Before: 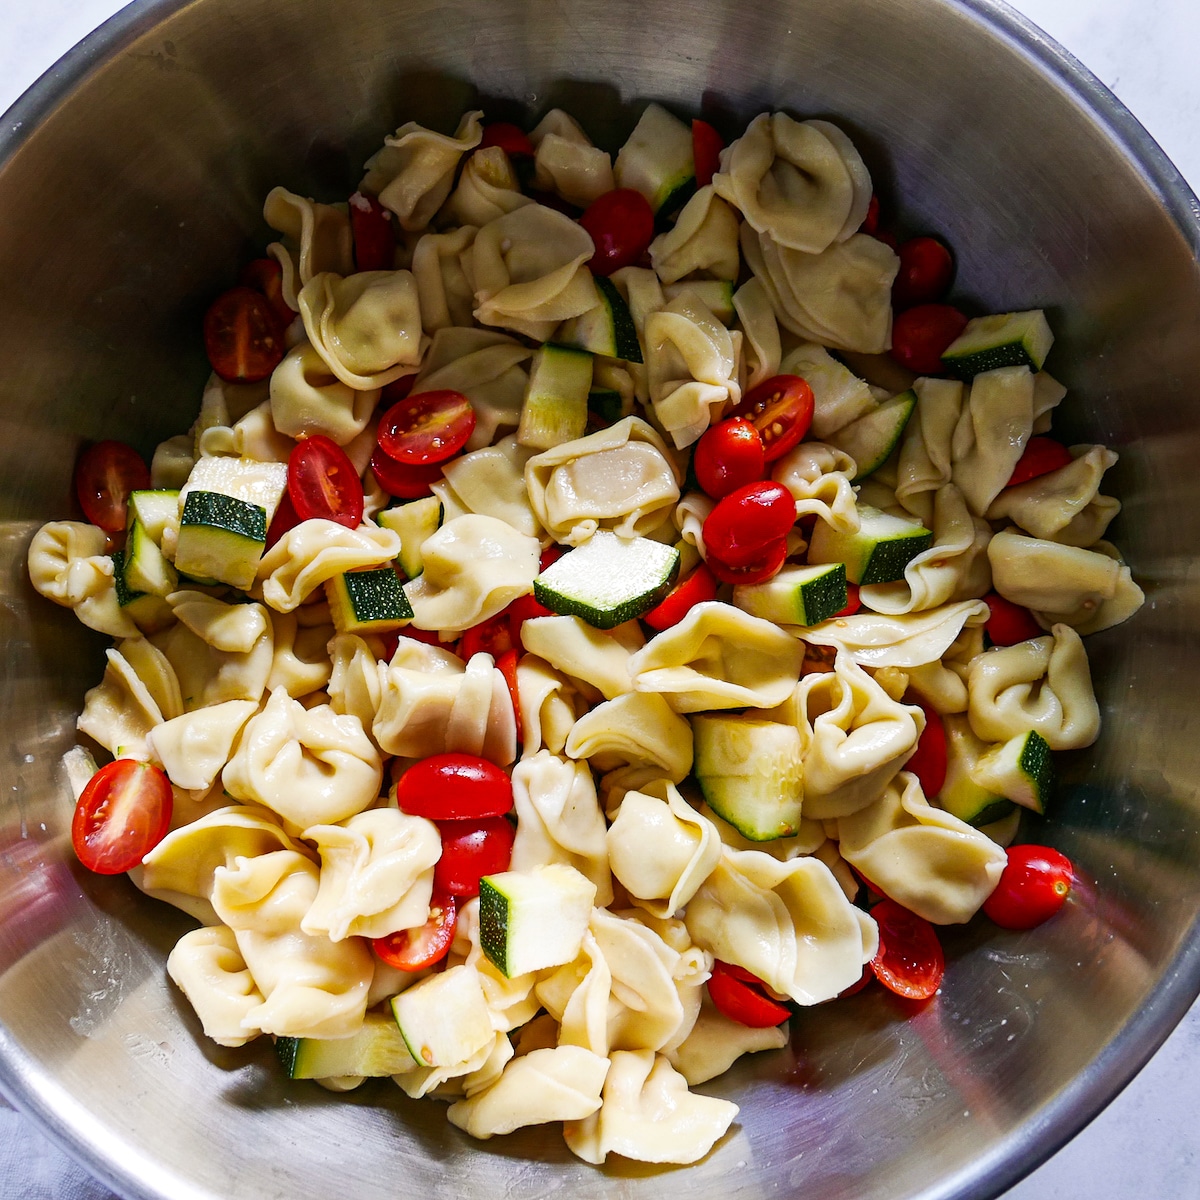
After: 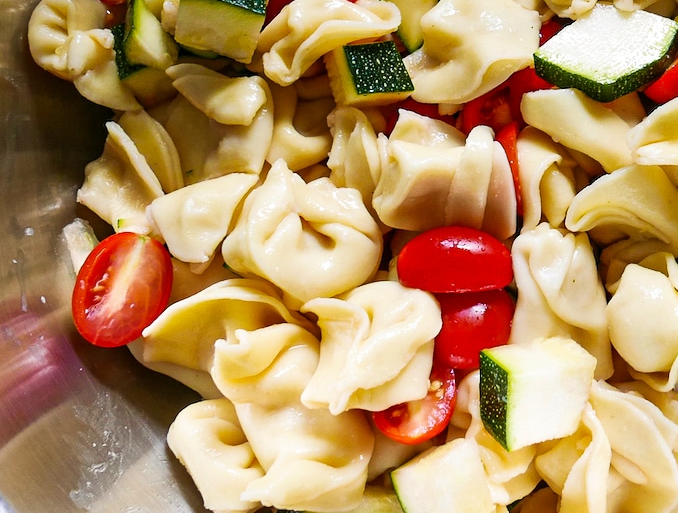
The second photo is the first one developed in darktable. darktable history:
crop: top 43.976%, right 43.5%, bottom 13.219%
velvia: on, module defaults
